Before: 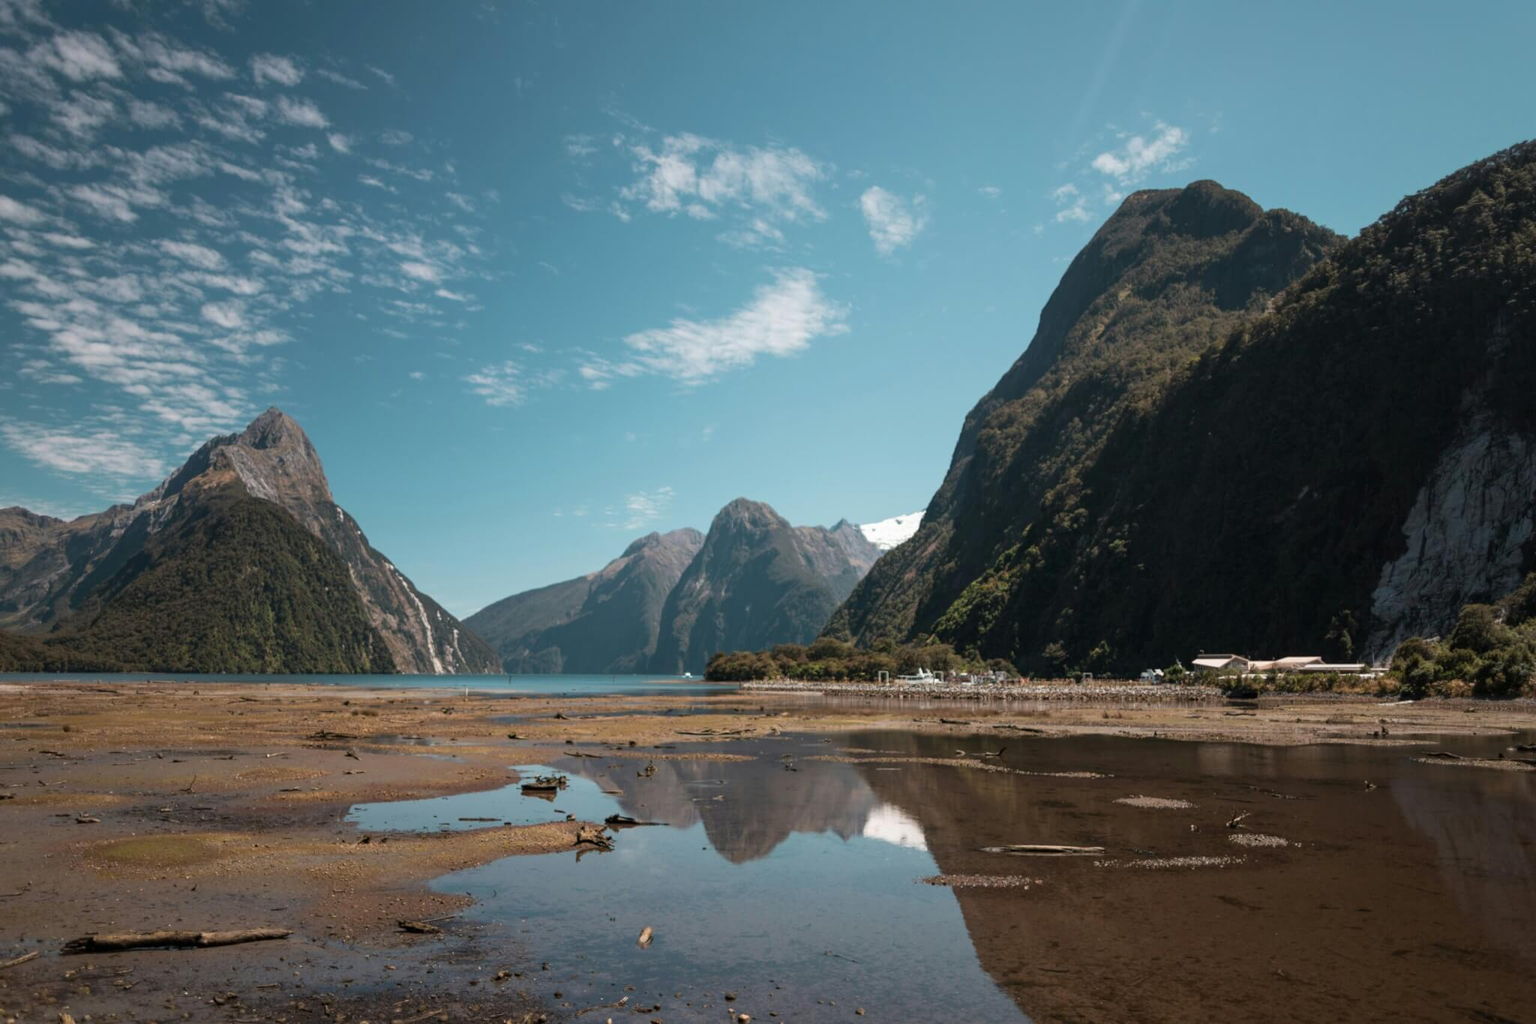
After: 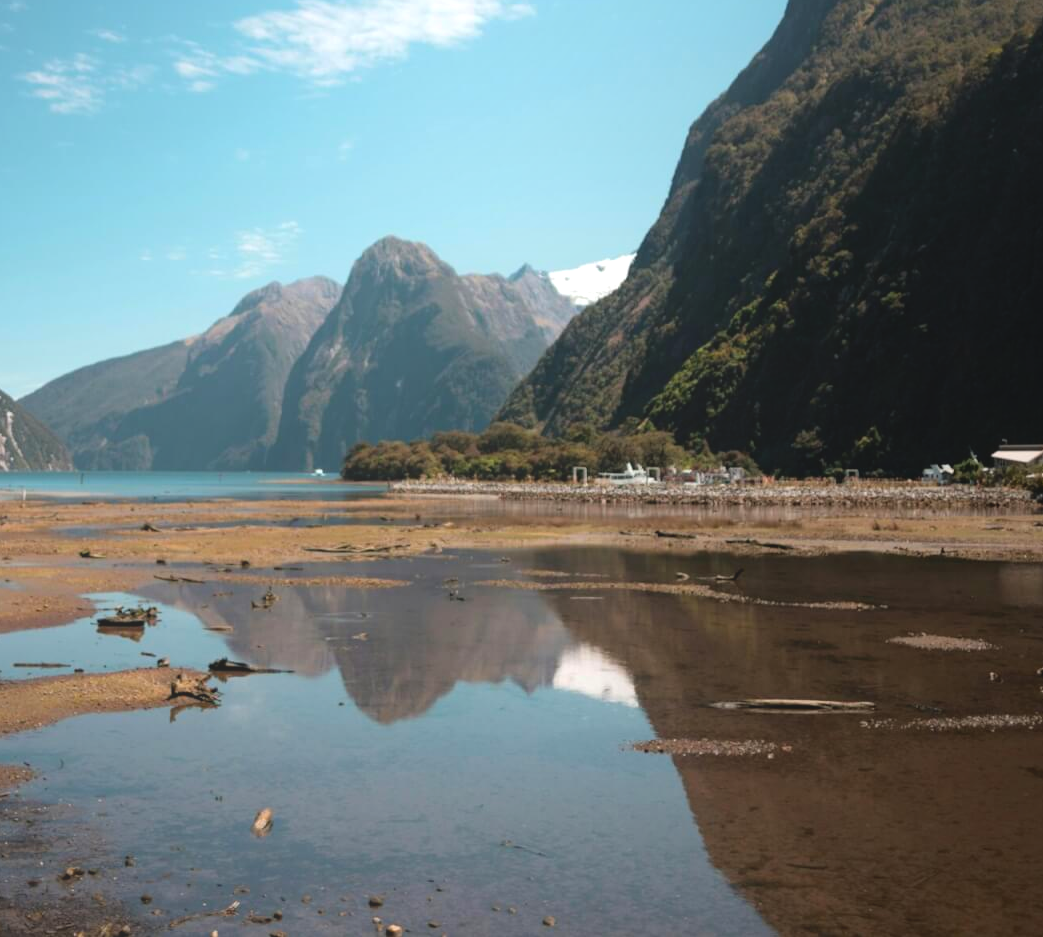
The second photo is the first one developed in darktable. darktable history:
crop and rotate: left 29.244%, top 31.358%, right 19.821%
local contrast: detail 69%
tone equalizer: -8 EV -0.717 EV, -7 EV -0.704 EV, -6 EV -0.593 EV, -5 EV -0.362 EV, -3 EV 0.393 EV, -2 EV 0.6 EV, -1 EV 0.697 EV, +0 EV 0.769 EV
